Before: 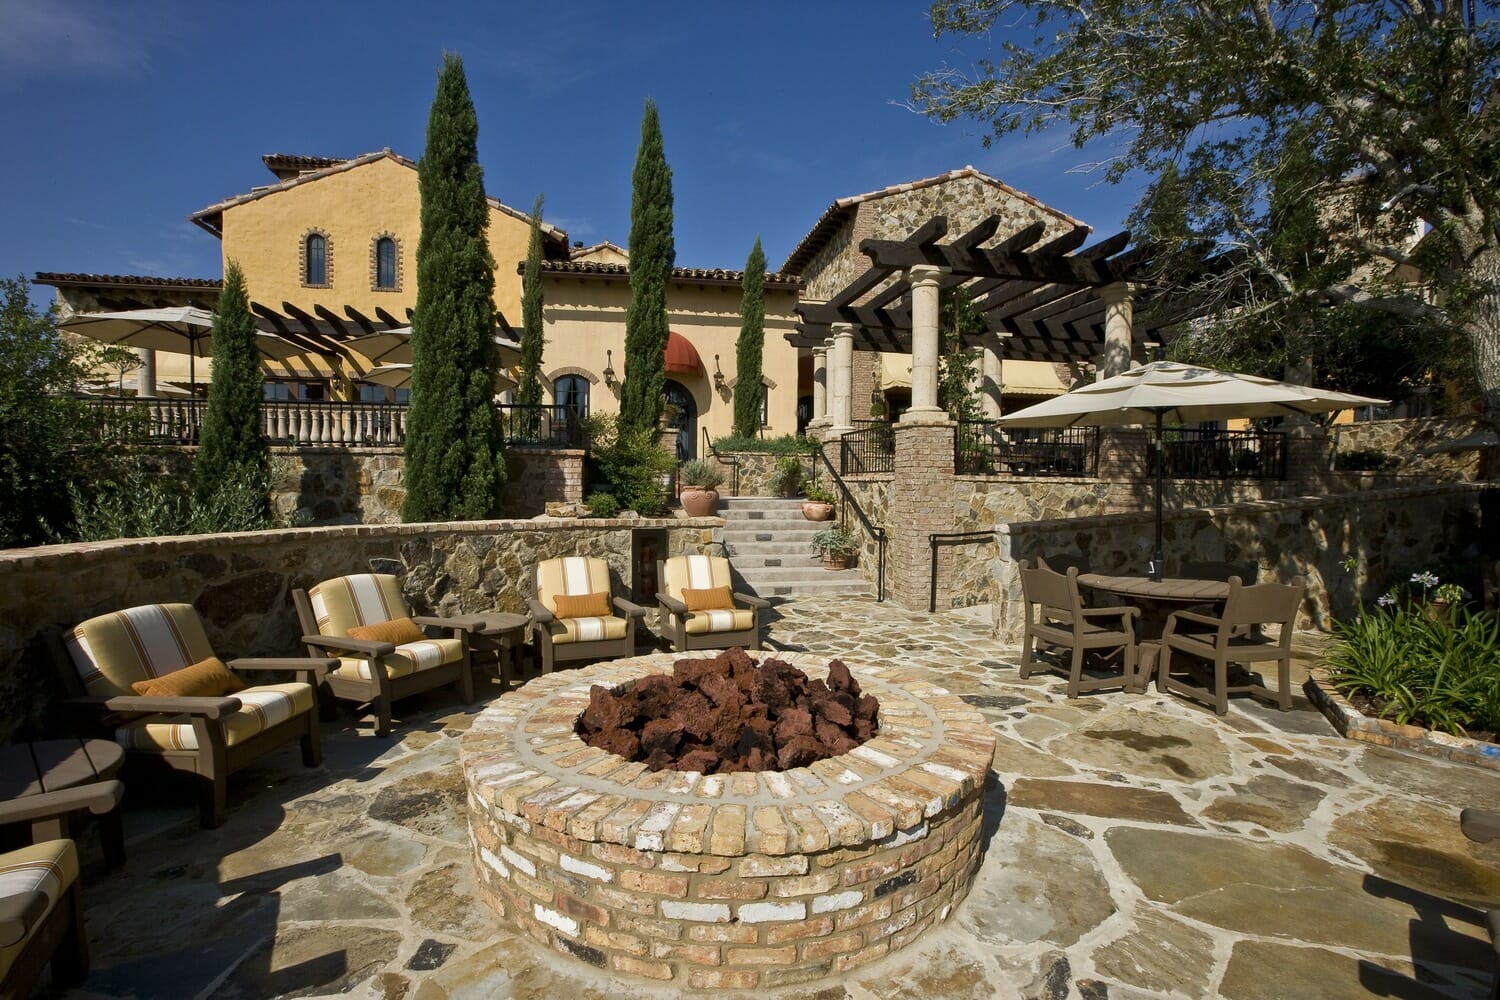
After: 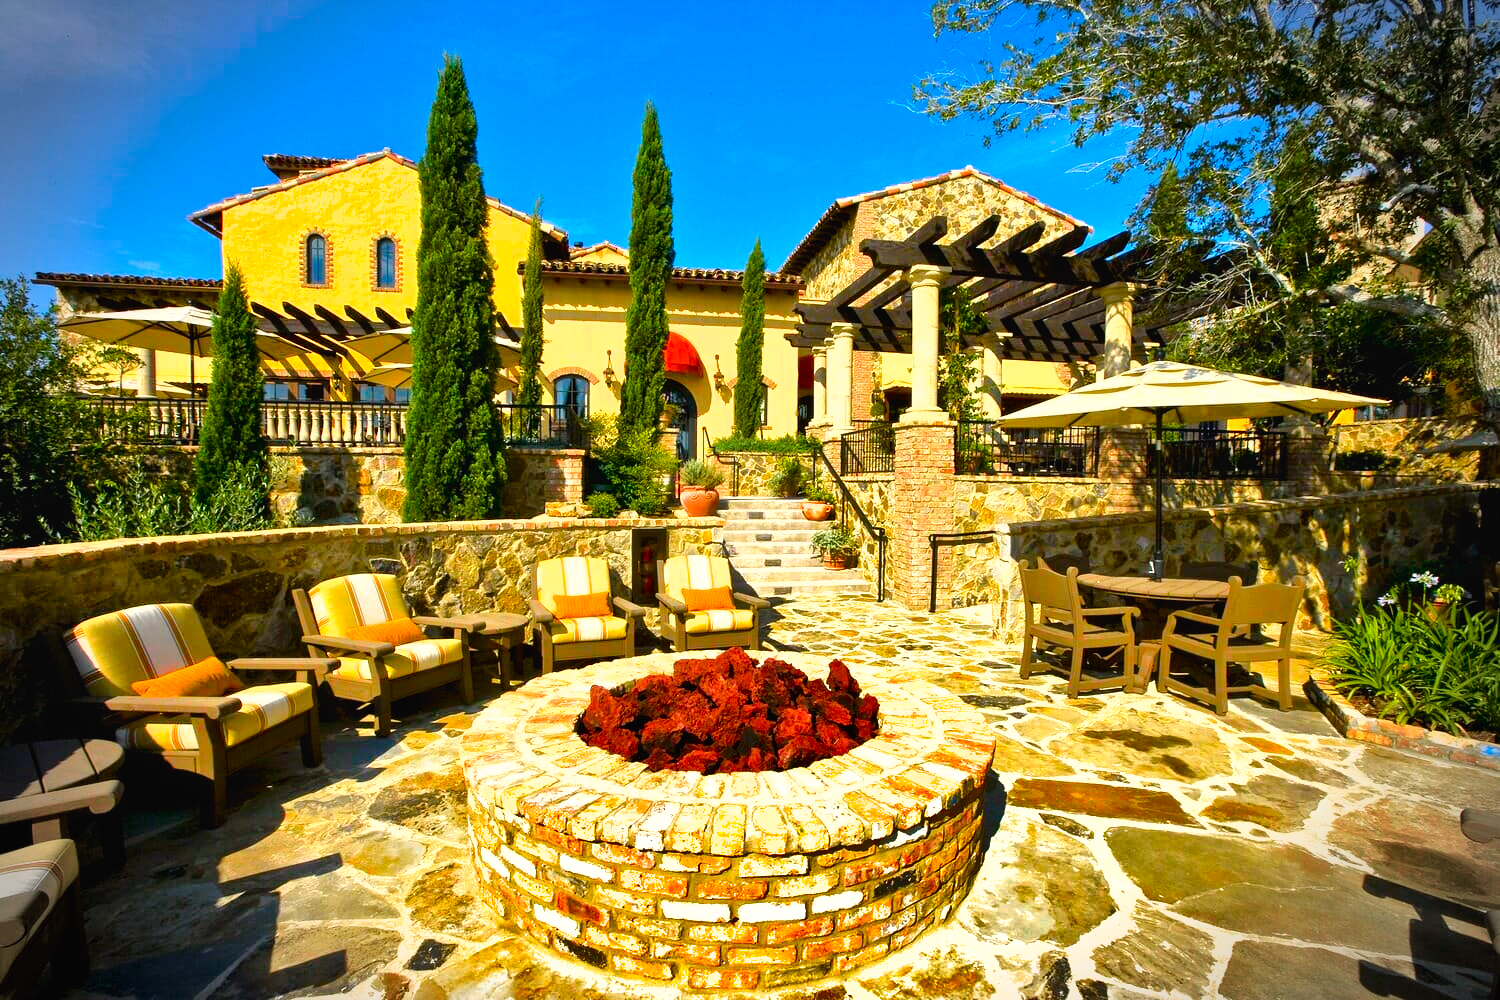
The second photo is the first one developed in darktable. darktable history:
color balance rgb: perceptual saturation grading › global saturation 28.701%, perceptual saturation grading › mid-tones 12.367%, perceptual saturation grading › shadows 9.561%, global vibrance 24.171%
shadows and highlights: radius 105.76, shadows 44.01, highlights -66.5, low approximation 0.01, soften with gaussian
exposure: exposure 1.274 EV, compensate exposure bias true
contrast brightness saturation: contrast 0.073, brightness 0.077, saturation 0.177
tone curve: curves: ch0 [(0, 0.021) (0.049, 0.044) (0.157, 0.131) (0.365, 0.359) (0.499, 0.517) (0.675, 0.667) (0.856, 0.83) (1, 0.969)]; ch1 [(0, 0) (0.302, 0.309) (0.433, 0.443) (0.472, 0.47) (0.502, 0.503) (0.527, 0.516) (0.564, 0.557) (0.614, 0.645) (0.677, 0.722) (0.859, 0.889) (1, 1)]; ch2 [(0, 0) (0.33, 0.301) (0.447, 0.44) (0.487, 0.496) (0.502, 0.501) (0.535, 0.537) (0.565, 0.558) (0.608, 0.624) (1, 1)], color space Lab, independent channels, preserve colors none
tone equalizer: -8 EV 0.094 EV, edges refinement/feathering 500, mask exposure compensation -1.57 EV, preserve details no
vignetting: fall-off start 90.69%, fall-off radius 38.18%, width/height ratio 1.222, shape 1.29
